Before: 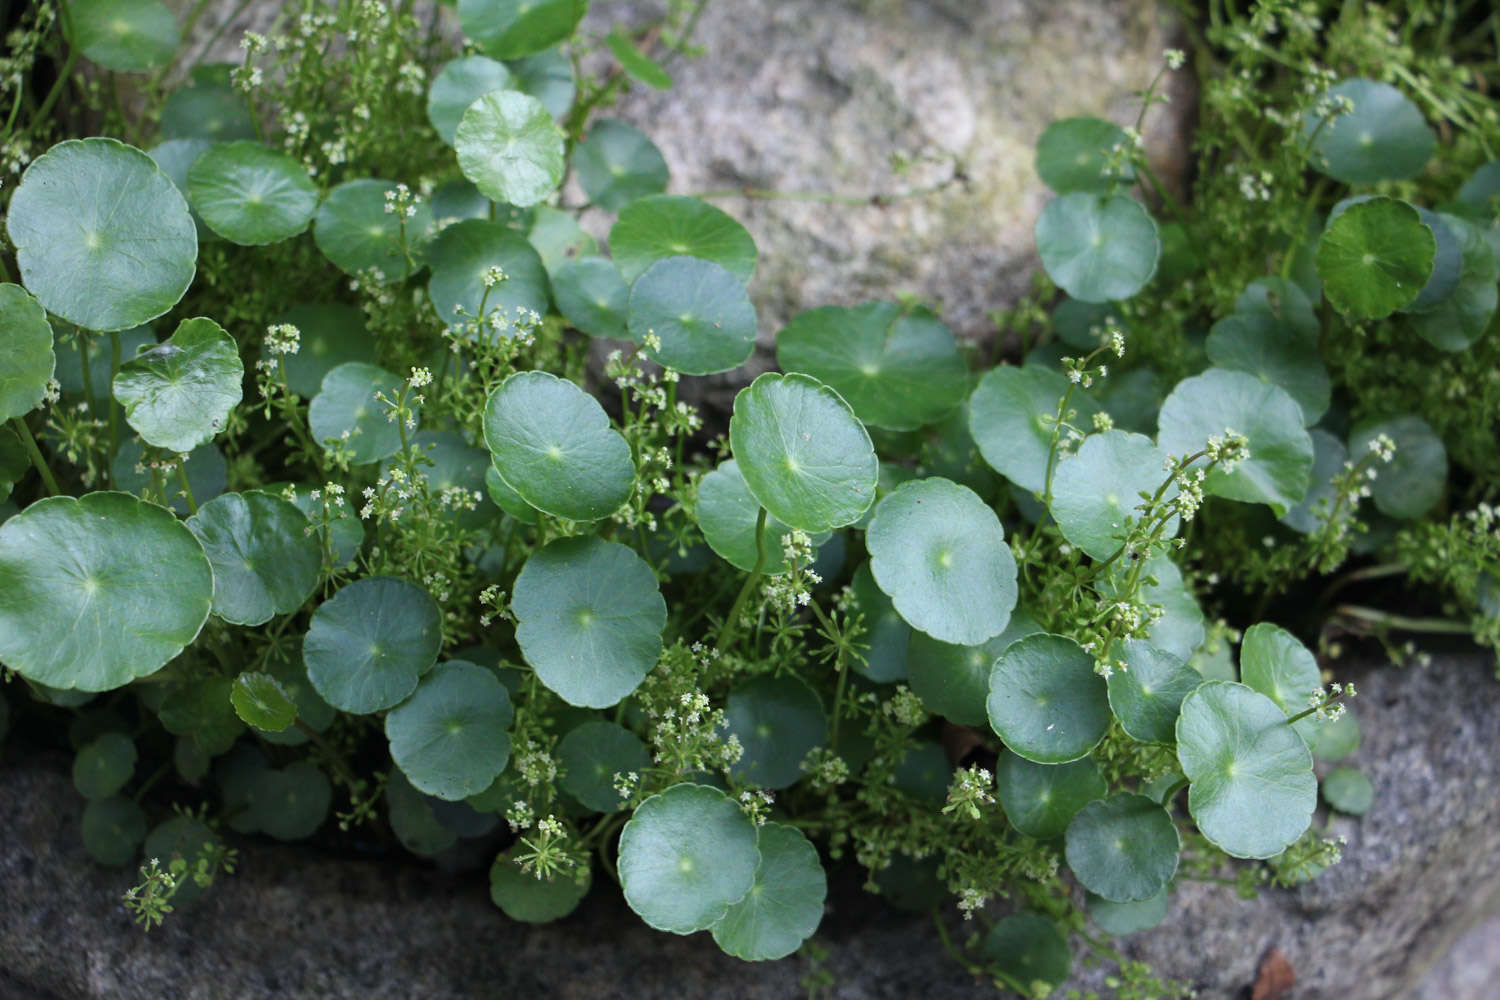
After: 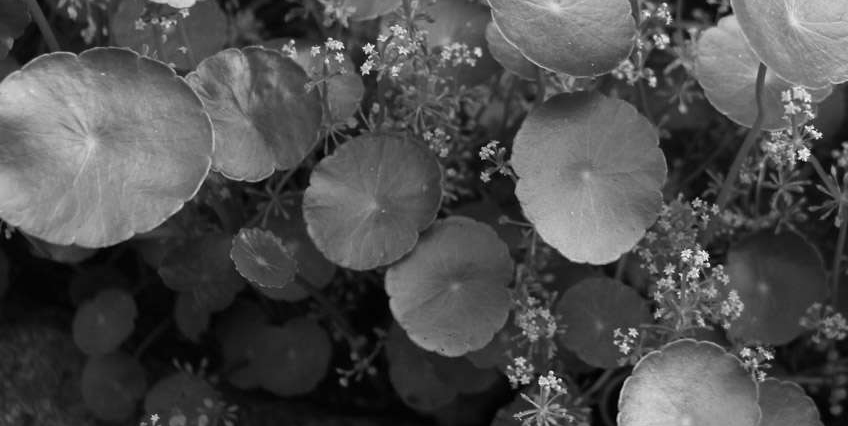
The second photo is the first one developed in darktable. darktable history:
color calibration: output gray [0.21, 0.42, 0.37, 0], illuminant as shot in camera, x 0.358, y 0.373, temperature 4628.91 K
crop: top 44.453%, right 43.44%, bottom 12.86%
